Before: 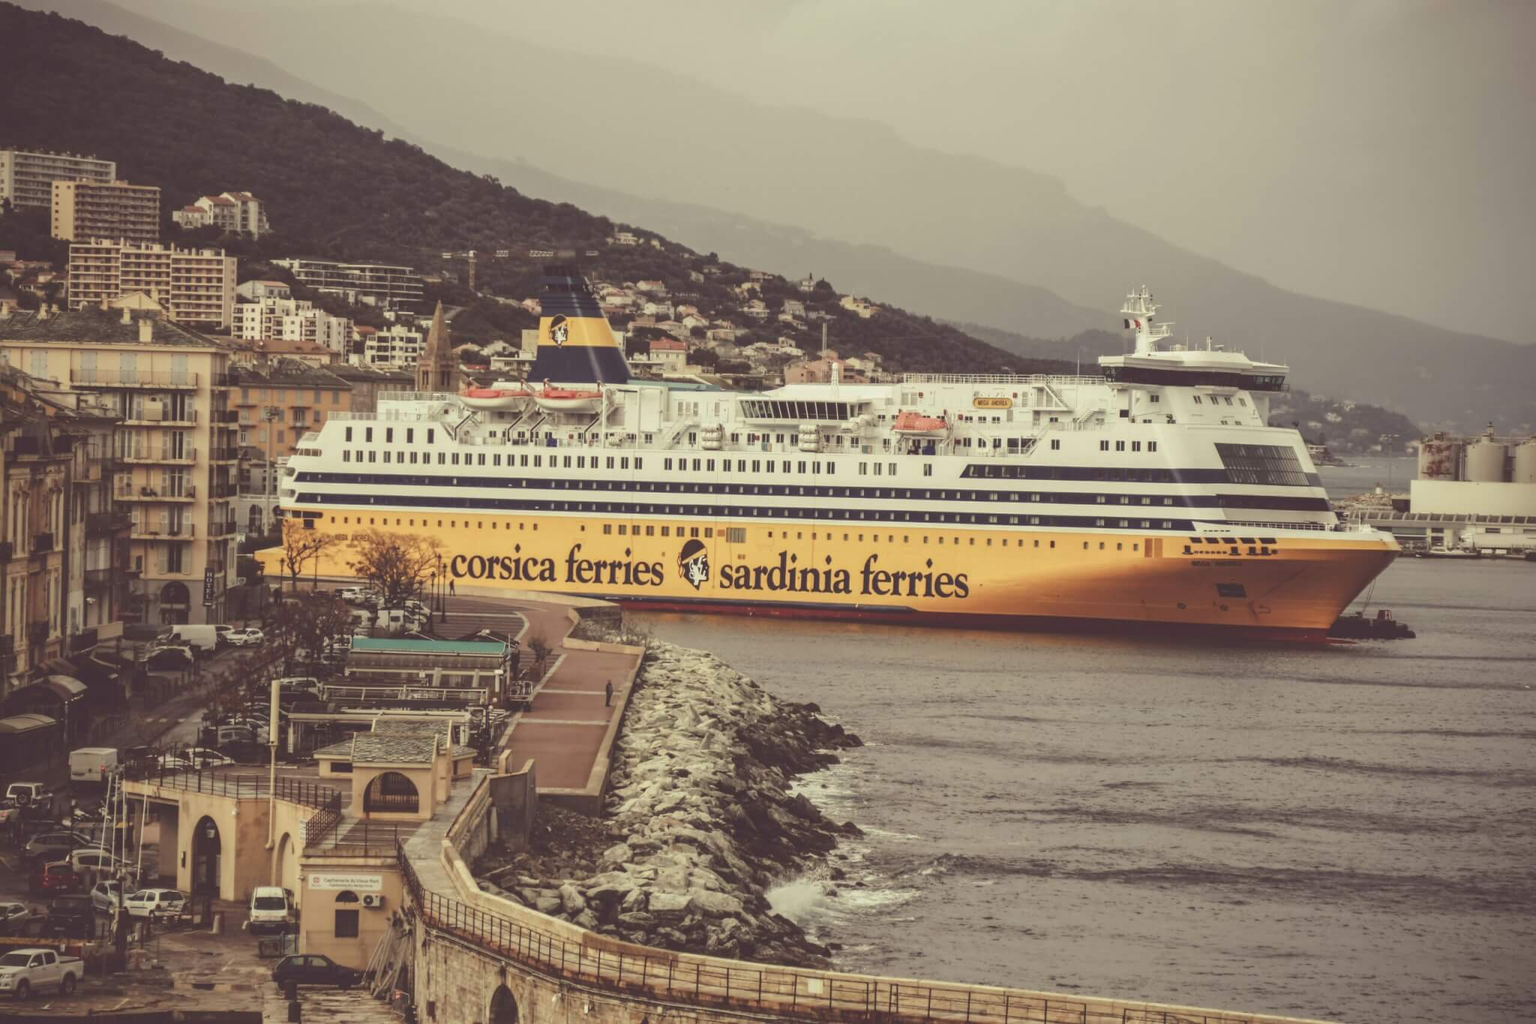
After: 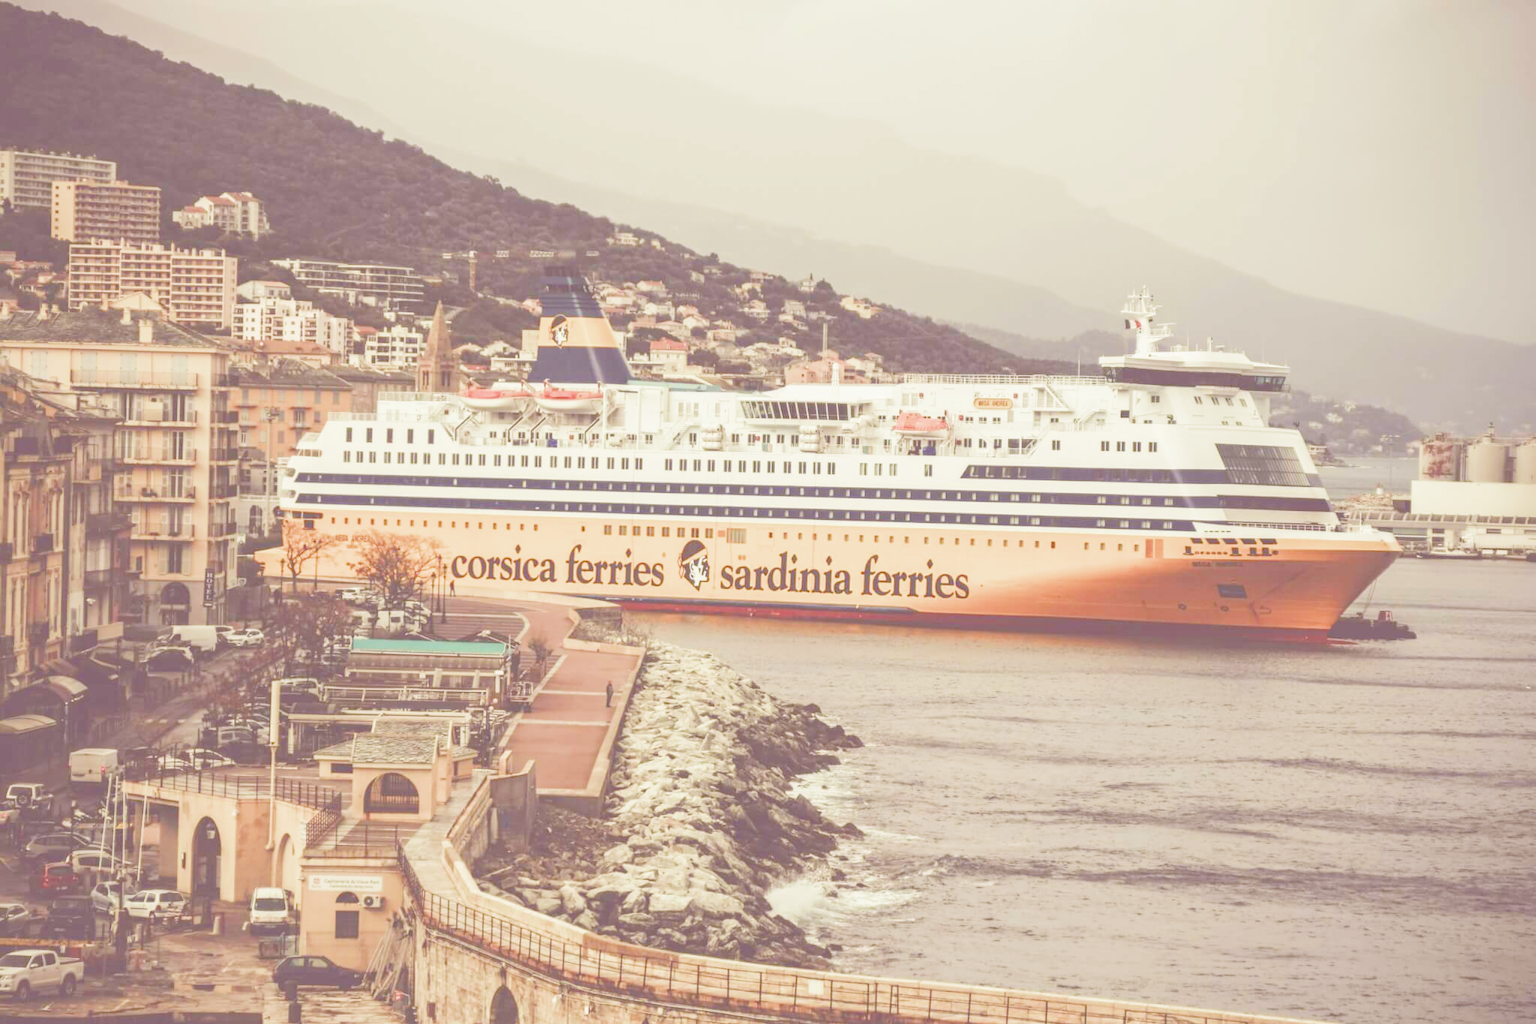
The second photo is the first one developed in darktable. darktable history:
filmic rgb: middle gray luminance 4.29%, black relative exposure -13 EV, white relative exposure 5 EV, threshold 6 EV, target black luminance 0%, hardness 5.19, latitude 59.69%, contrast 0.767, highlights saturation mix 5%, shadows ↔ highlights balance 25.95%, add noise in highlights 0, color science v3 (2019), use custom middle-gray values true, iterations of high-quality reconstruction 0, contrast in highlights soft, enable highlight reconstruction true
